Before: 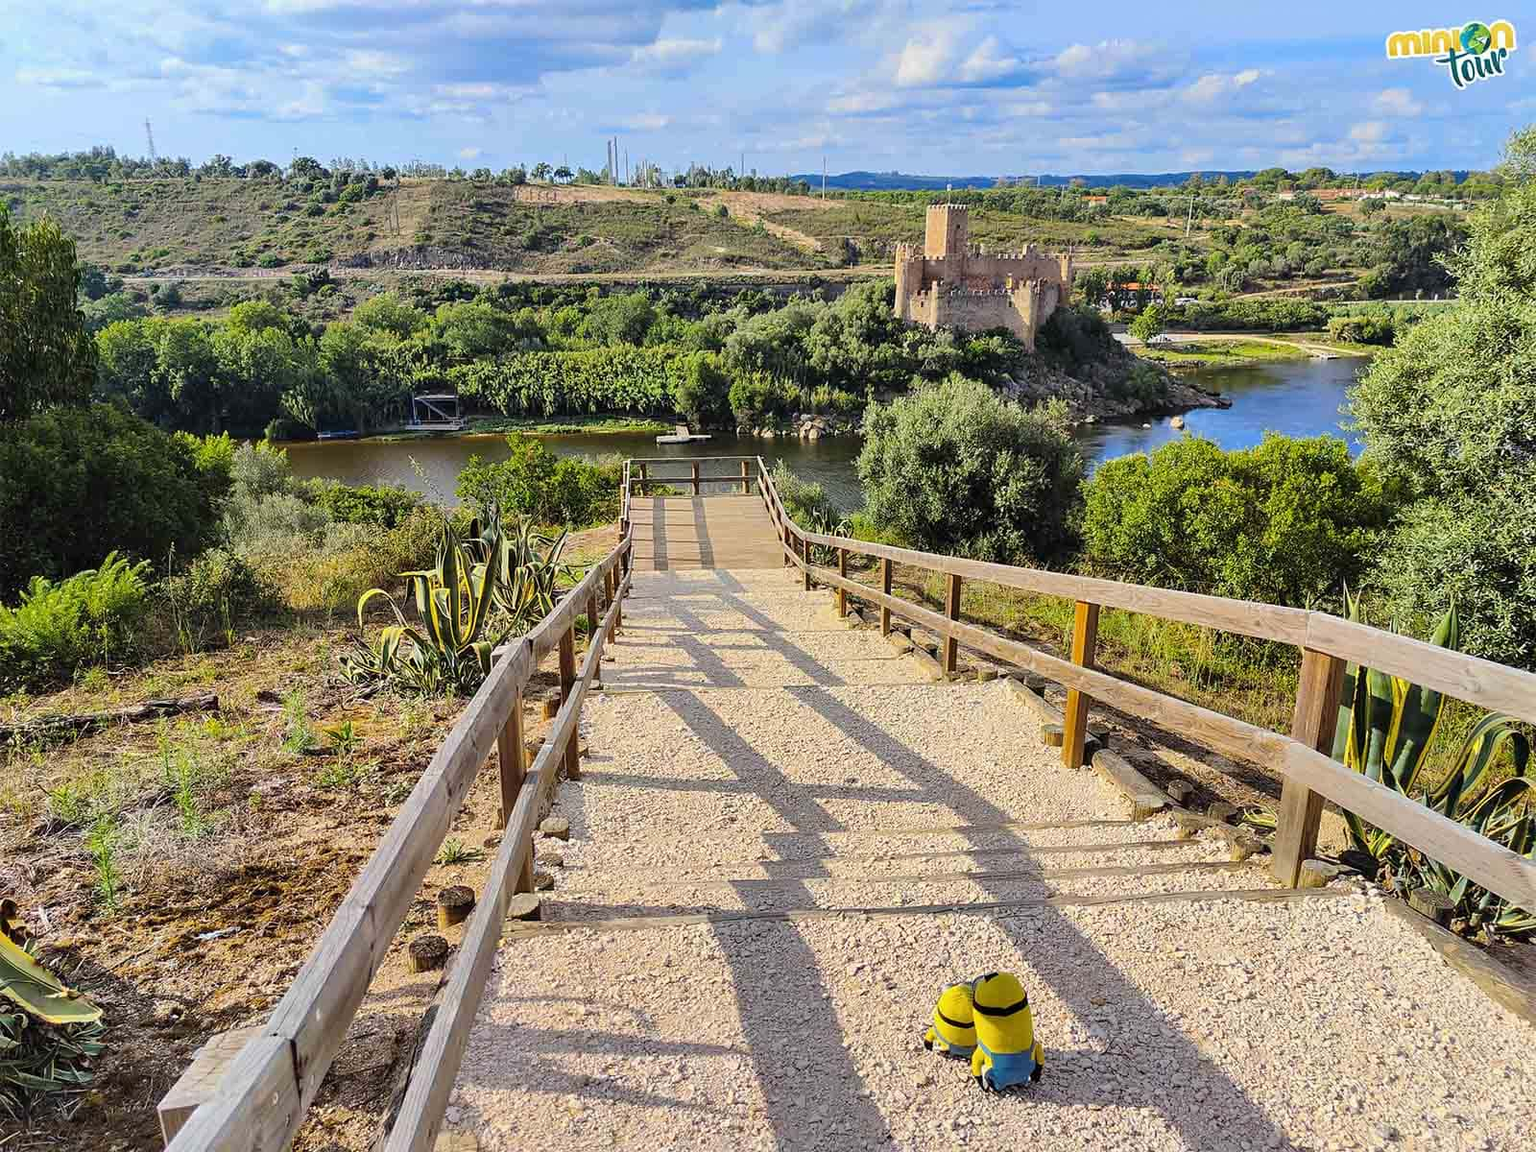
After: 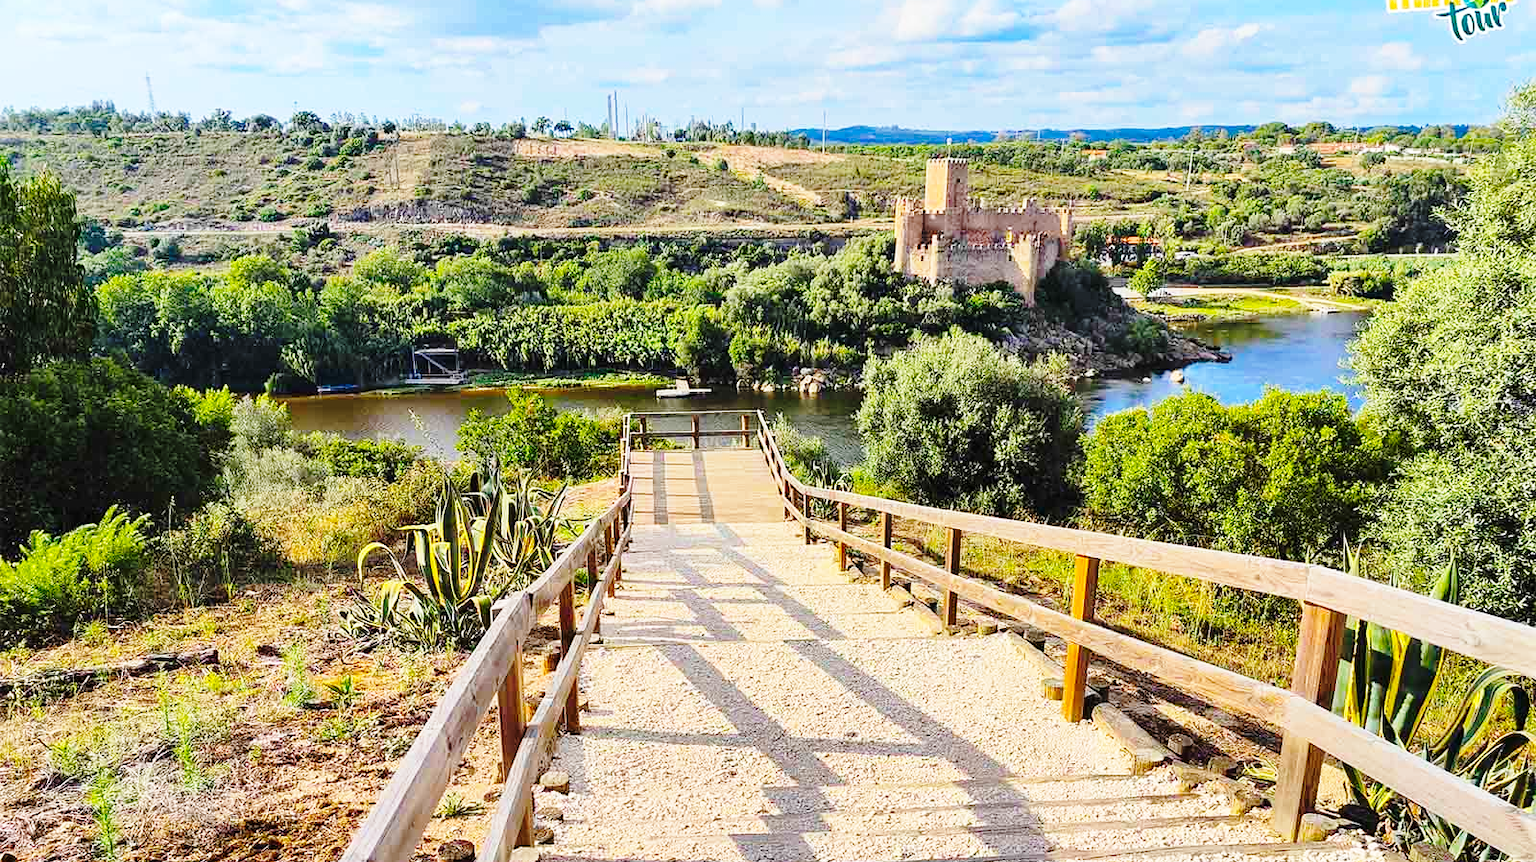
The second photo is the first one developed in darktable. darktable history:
crop: top 4.082%, bottom 21.078%
base curve: curves: ch0 [(0, 0) (0.028, 0.03) (0.121, 0.232) (0.46, 0.748) (0.859, 0.968) (1, 1)], preserve colors none
